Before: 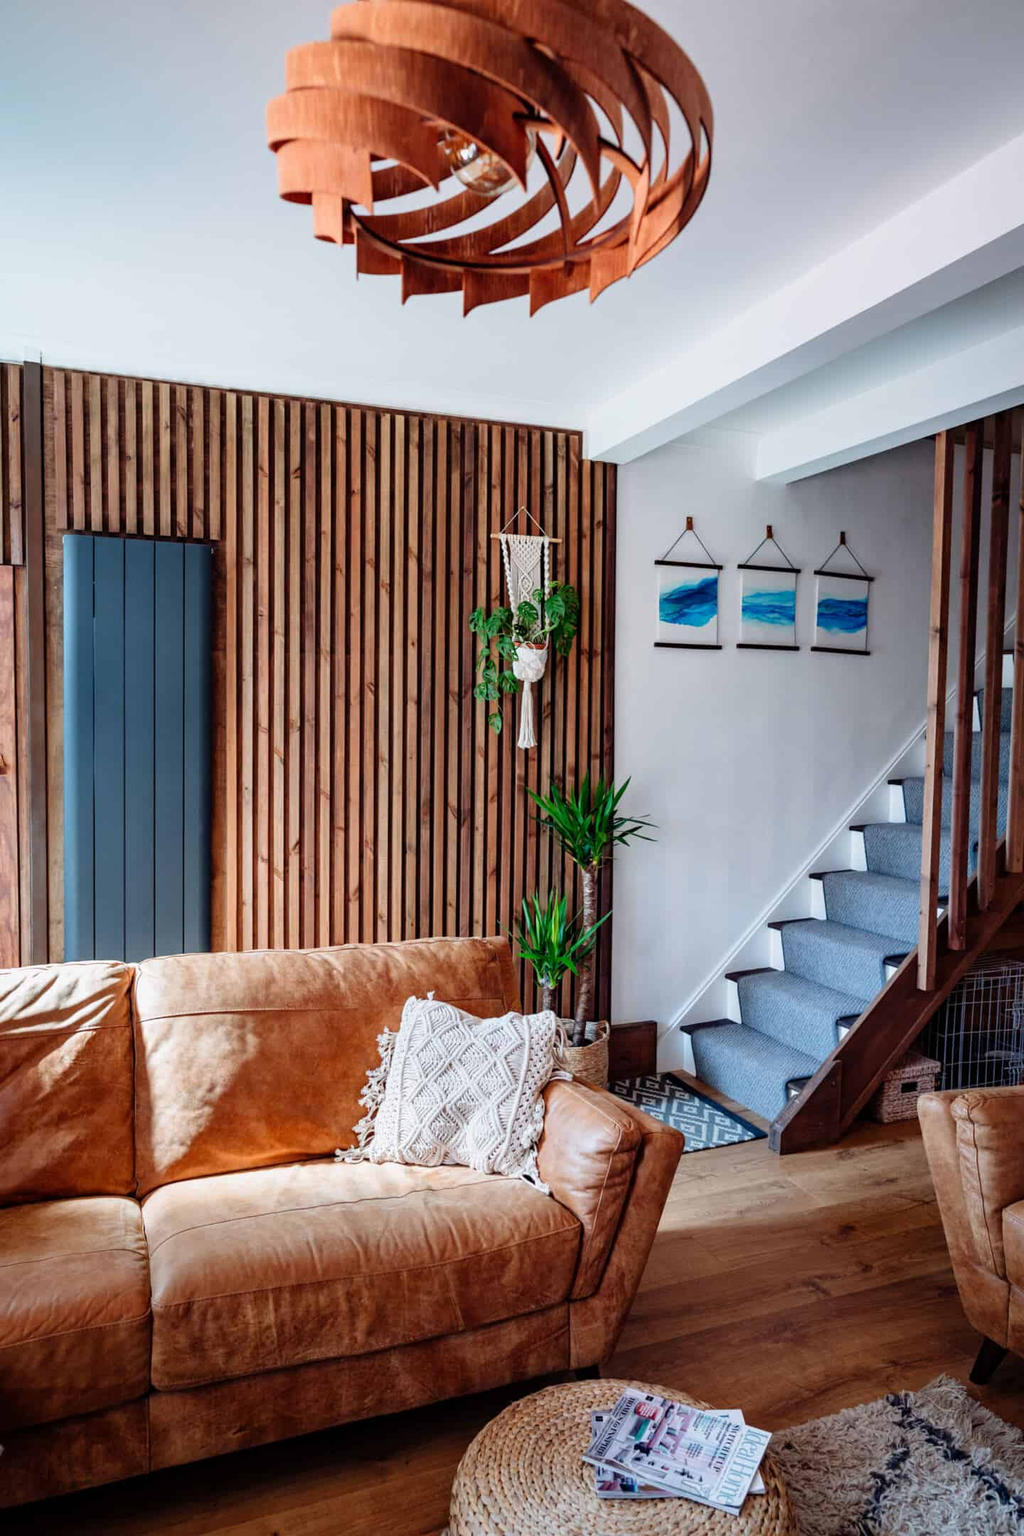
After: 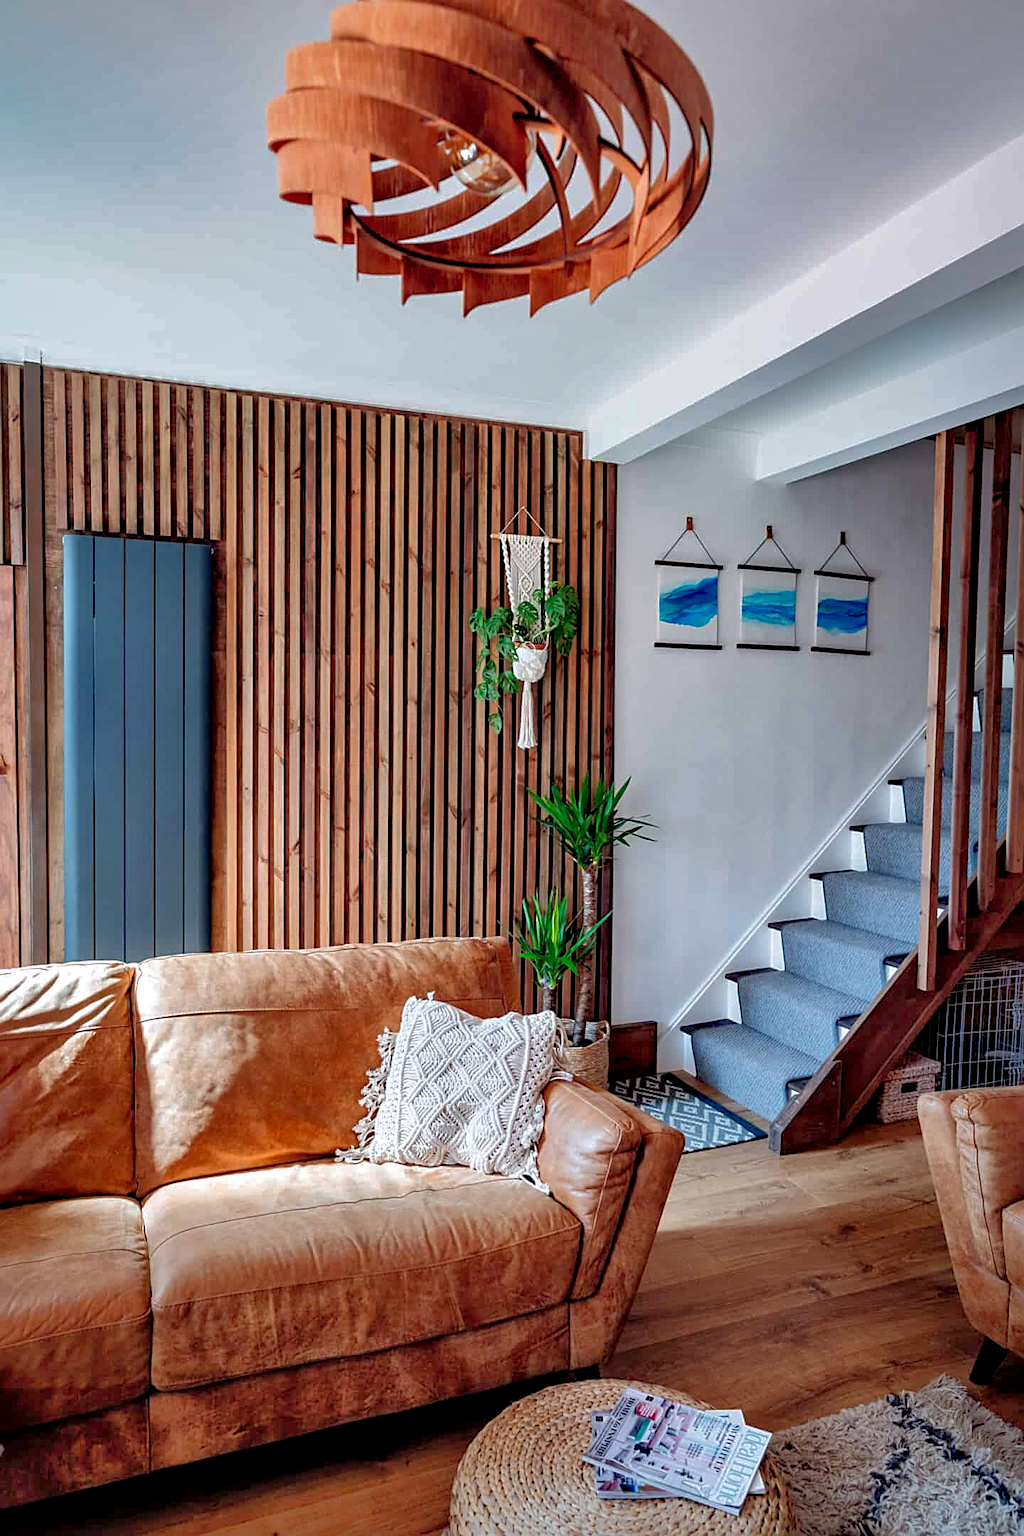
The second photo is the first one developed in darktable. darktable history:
shadows and highlights: shadows 60, highlights -60
contrast equalizer: octaves 7, y [[0.6 ×6], [0.55 ×6], [0 ×6], [0 ×6], [0 ×6]], mix 0.3
sharpen: on, module defaults
